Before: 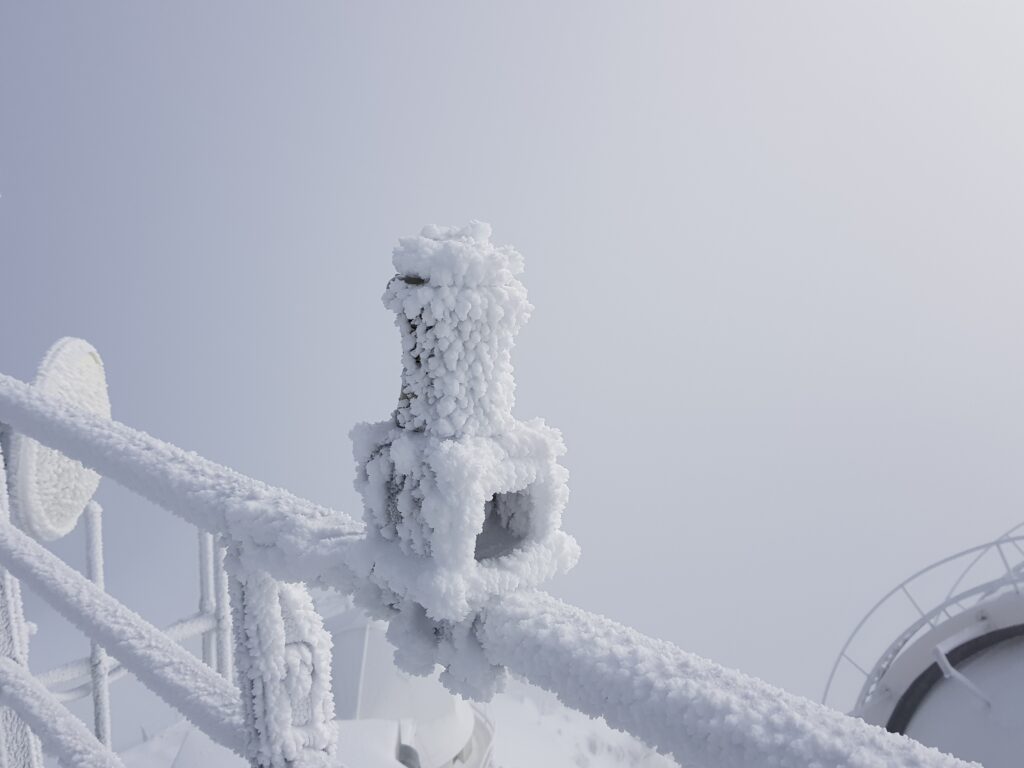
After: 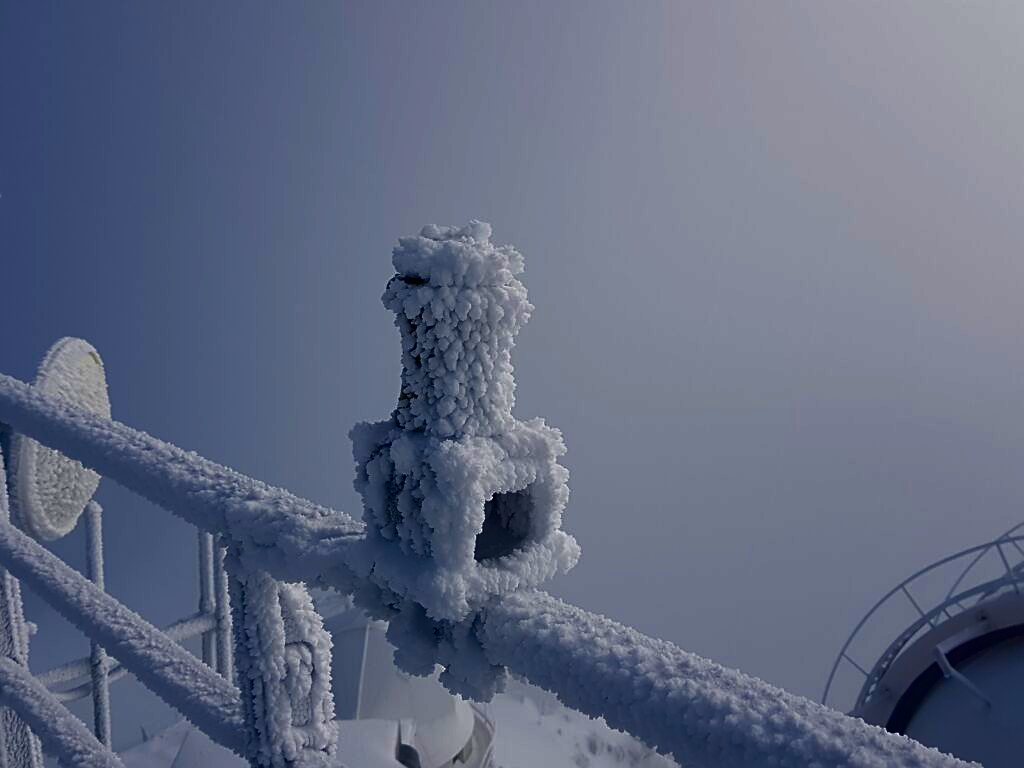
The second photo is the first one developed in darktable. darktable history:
sharpen: on, module defaults
contrast brightness saturation: brightness -0.984, saturation 1
